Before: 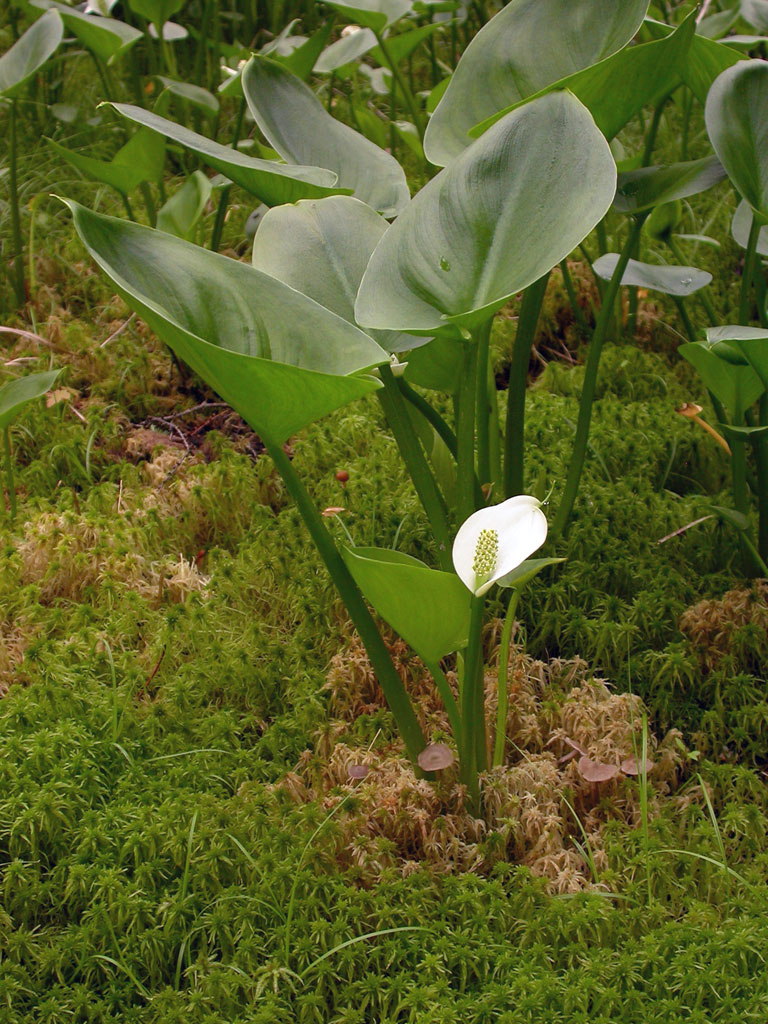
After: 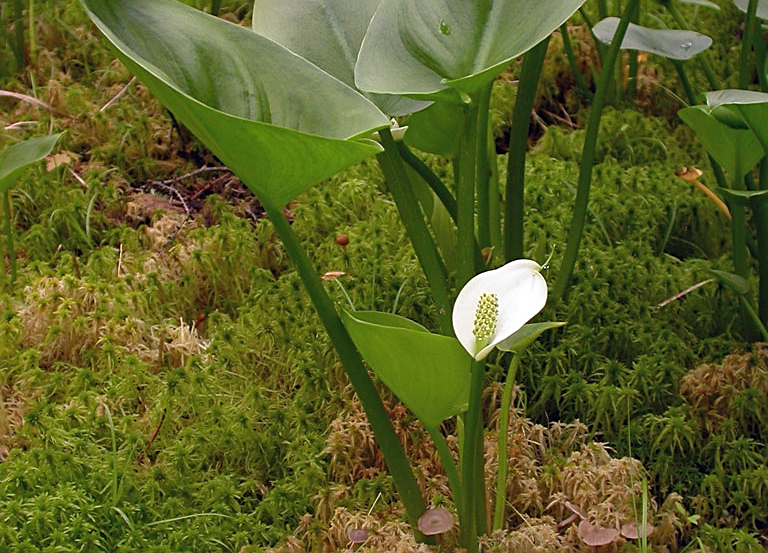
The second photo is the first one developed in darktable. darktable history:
crop and rotate: top 23.074%, bottom 22.863%
shadows and highlights: shadows 25.68, highlights -23.99
sharpen: on, module defaults
